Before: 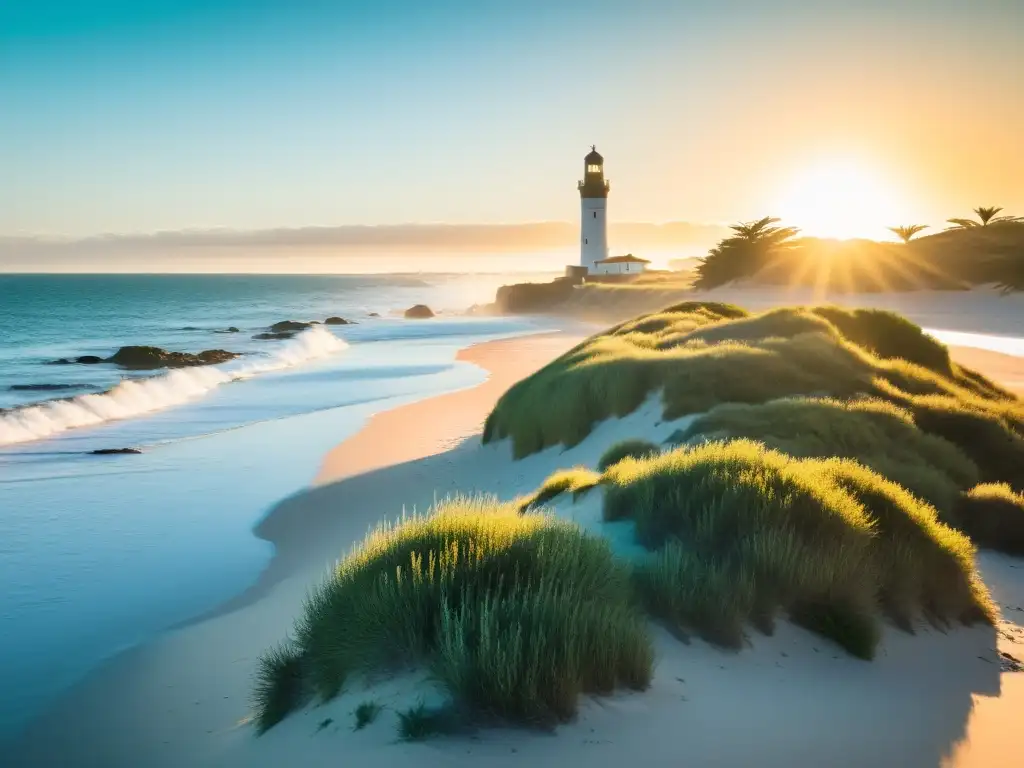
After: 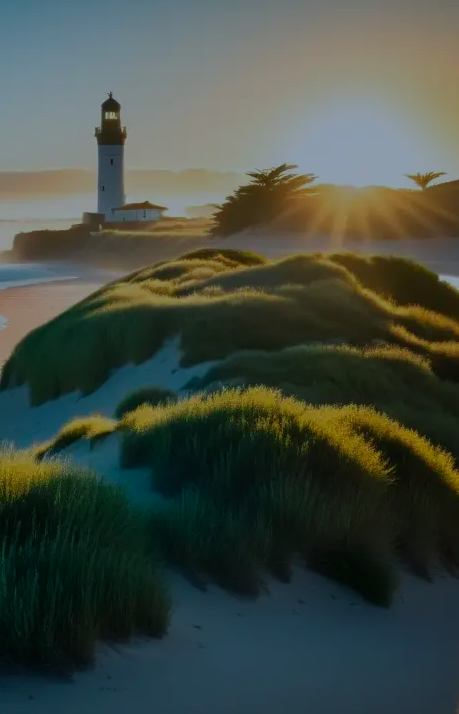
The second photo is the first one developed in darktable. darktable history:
color calibration: output R [0.948, 0.091, -0.04, 0], output G [-0.3, 1.384, -0.085, 0], output B [-0.108, 0.061, 1.08, 0], x 0.372, y 0.386, temperature 4285.43 K
tone equalizer: -8 EV -1.98 EV, -7 EV -1.99 EV, -6 EV -1.97 EV, -5 EV -1.98 EV, -4 EV -1.96 EV, -3 EV -1.98 EV, -2 EV -1.98 EV, -1 EV -1.61 EV, +0 EV -1.97 EV, edges refinement/feathering 500, mask exposure compensation -1.57 EV, preserve details no
crop: left 47.226%, top 6.951%, right 7.894%
color zones: curves: ch1 [(0.239, 0.552) (0.75, 0.5)]; ch2 [(0.25, 0.462) (0.749, 0.457)]
